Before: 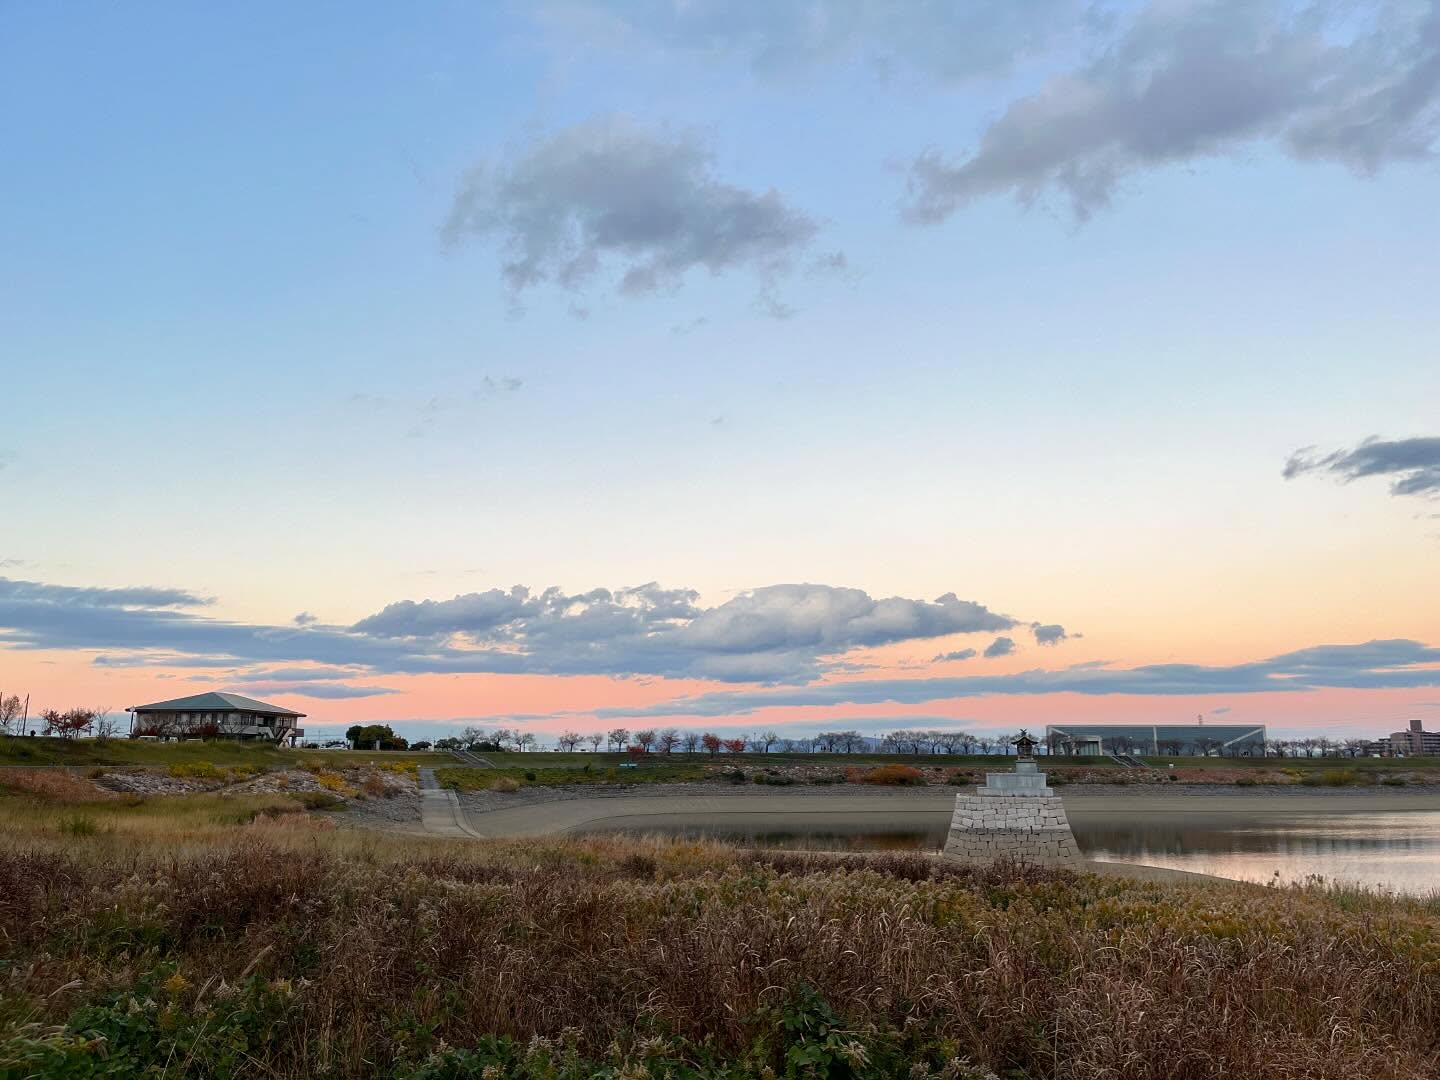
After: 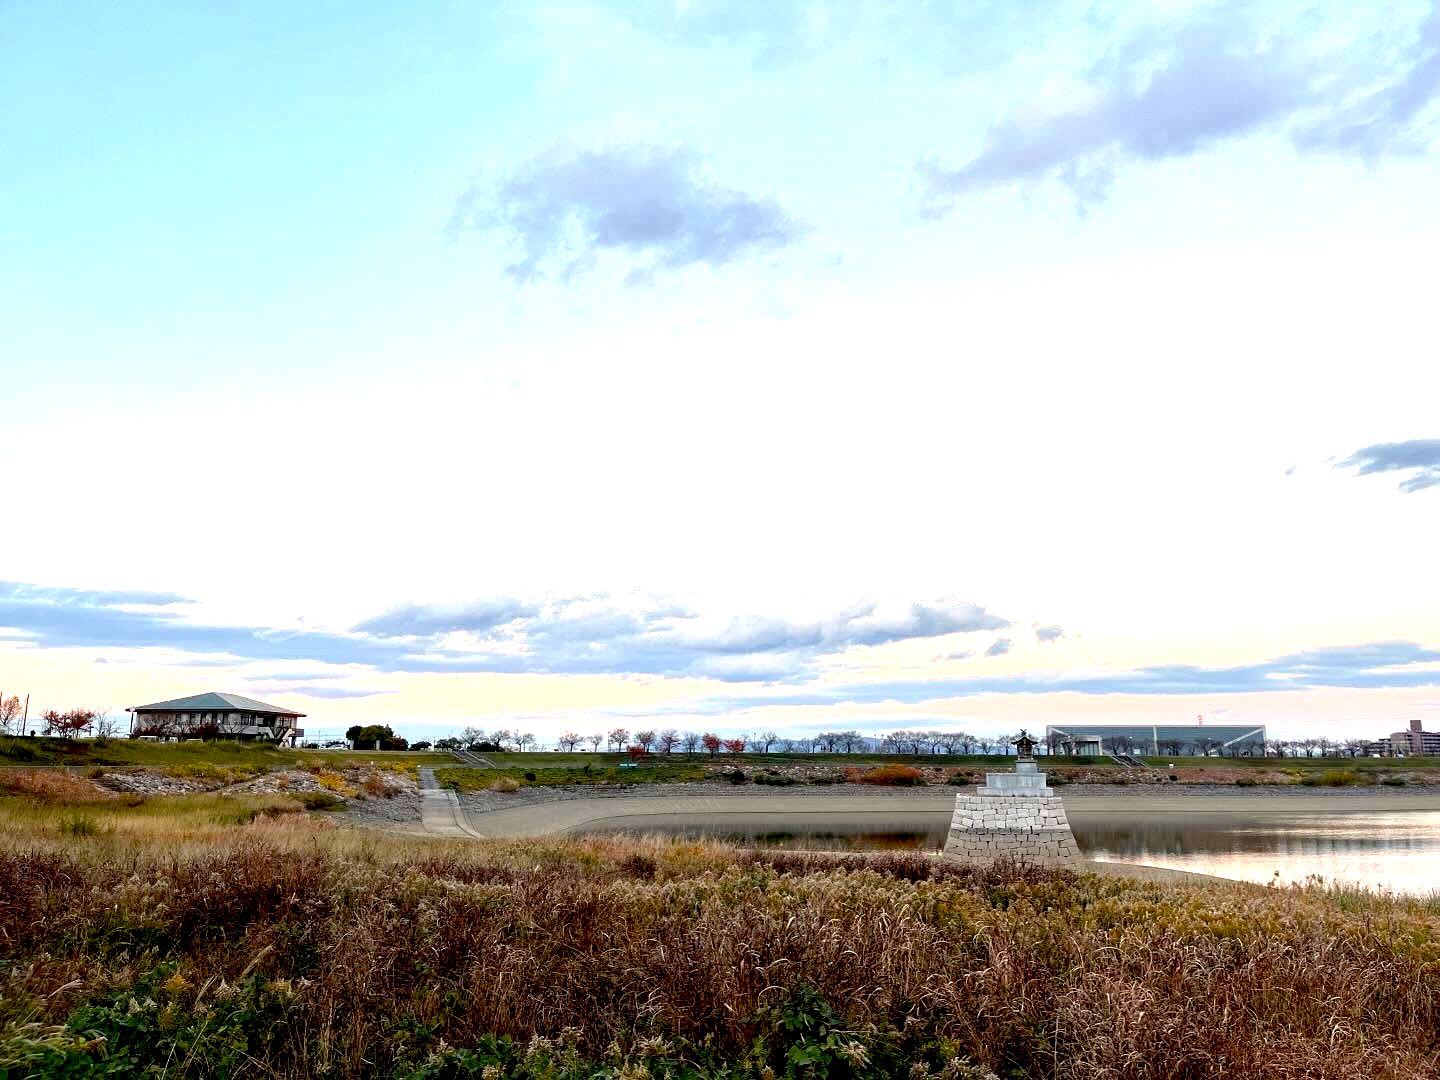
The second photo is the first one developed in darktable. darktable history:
exposure: black level correction 0.011, exposure 1.083 EV, compensate highlight preservation false
local contrast: highlights 106%, shadows 103%, detail 119%, midtone range 0.2
